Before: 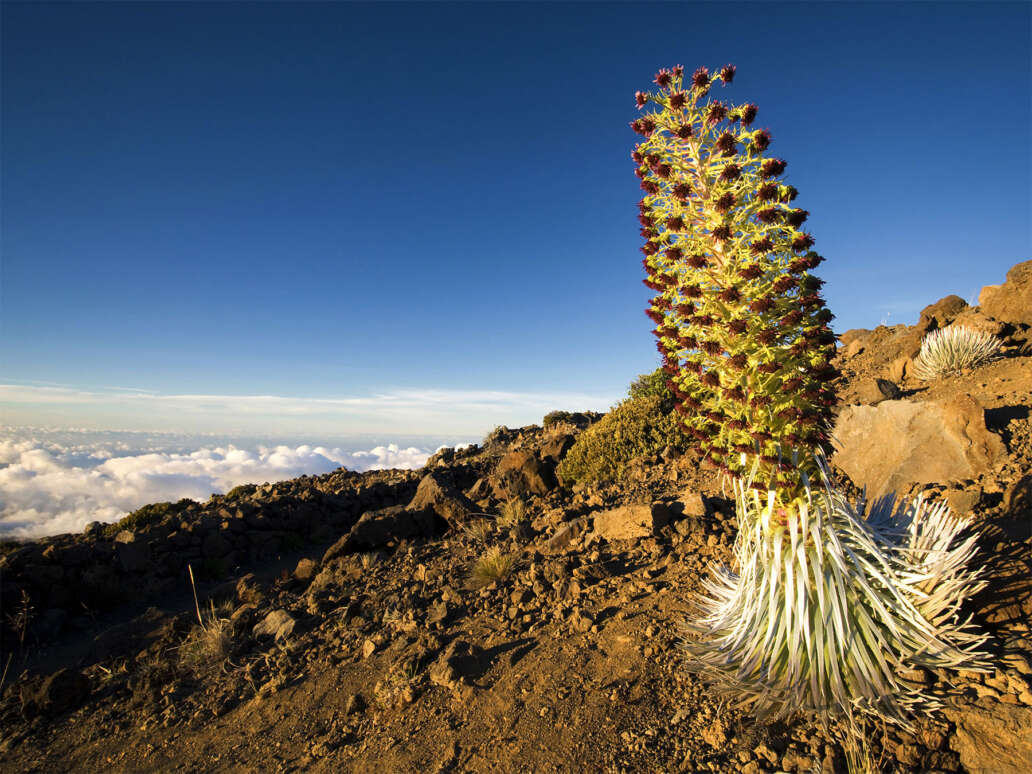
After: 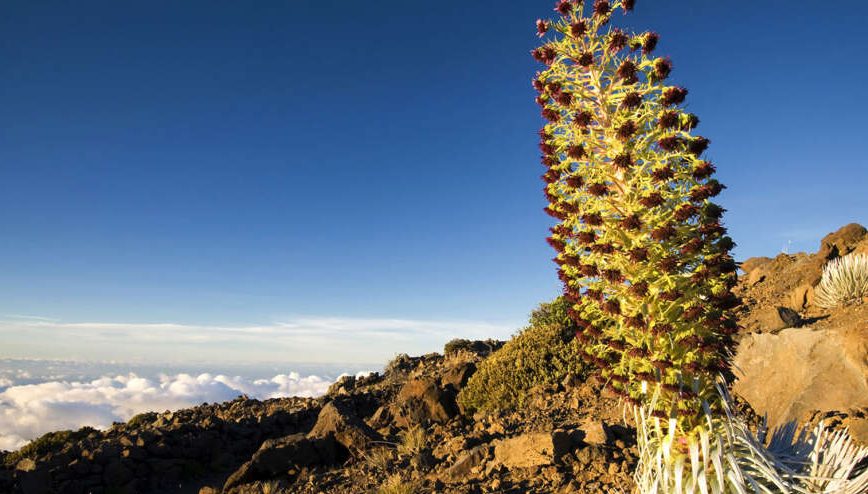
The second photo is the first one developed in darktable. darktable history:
crop and rotate: left 9.666%, top 9.424%, right 6.213%, bottom 26.703%
